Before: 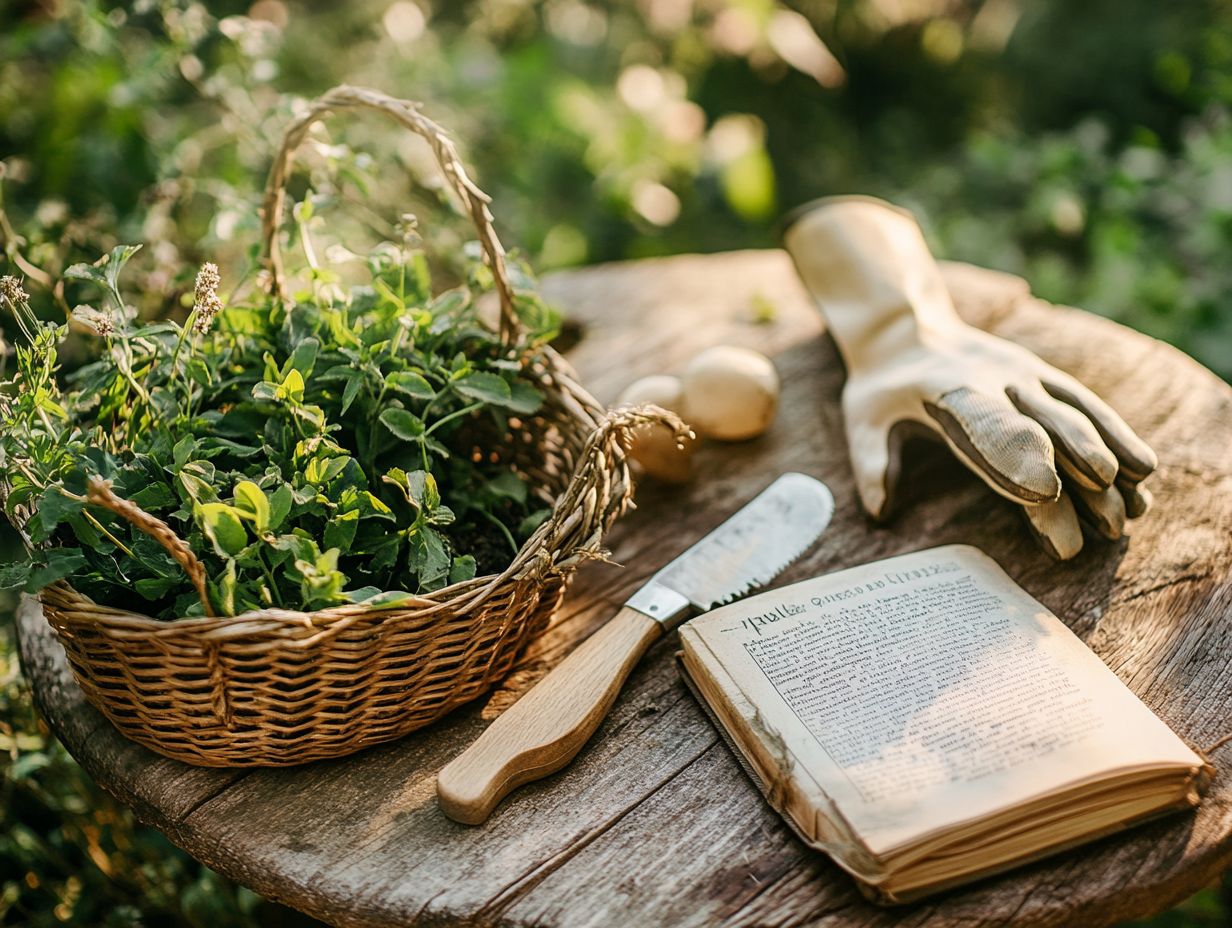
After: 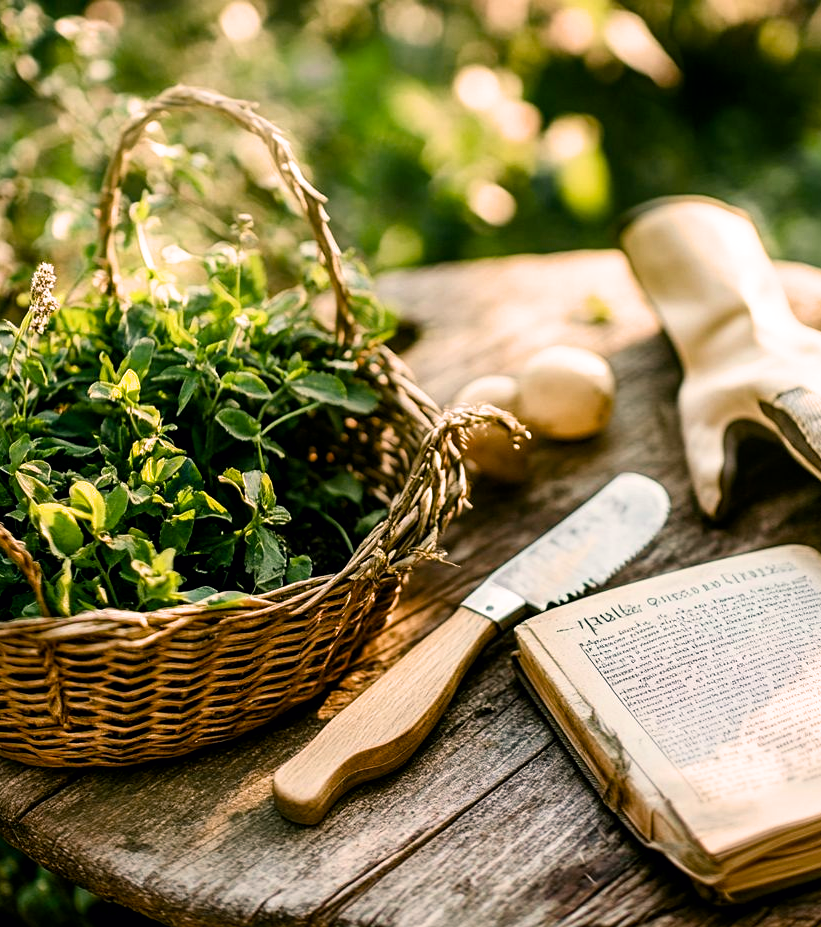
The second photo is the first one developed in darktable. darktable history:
color balance rgb: shadows lift › chroma 2%, shadows lift › hue 185.64°, power › luminance 1.48%, highlights gain › chroma 3%, highlights gain › hue 54.51°, global offset › luminance -0.4%, perceptual saturation grading › highlights -18.47%, perceptual saturation grading › mid-tones 6.62%, perceptual saturation grading › shadows 28.22%, perceptual brilliance grading › highlights 15.68%, perceptual brilliance grading › shadows -14.29%, global vibrance 25.96%, contrast 6.45%
crop and rotate: left 13.342%, right 19.991%
filmic rgb: black relative exposure -11.35 EV, white relative exposure 3.22 EV, hardness 6.76, color science v6 (2022)
